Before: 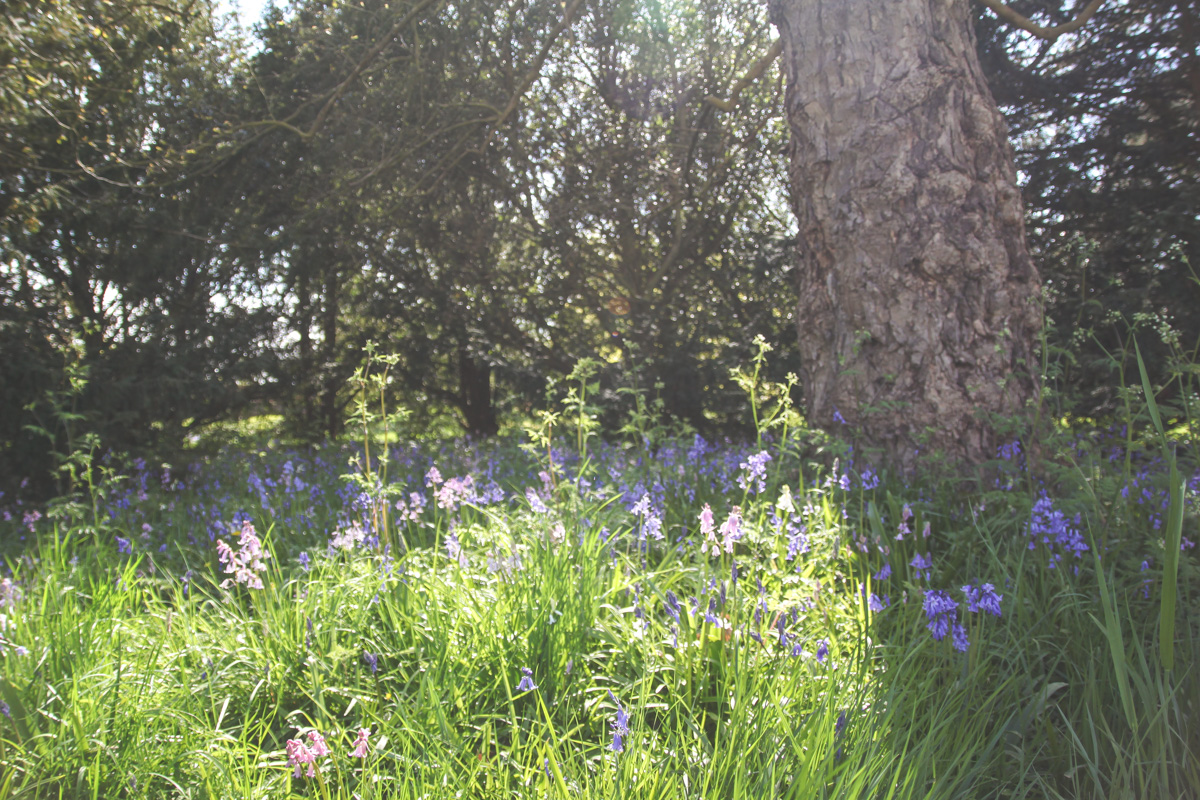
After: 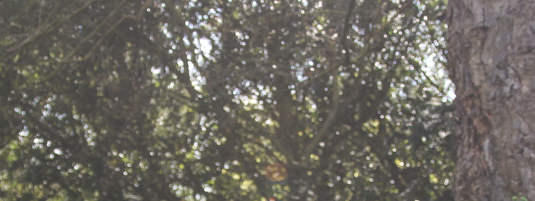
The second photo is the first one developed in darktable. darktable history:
crop: left 28.645%, top 16.8%, right 26.729%, bottom 58.045%
